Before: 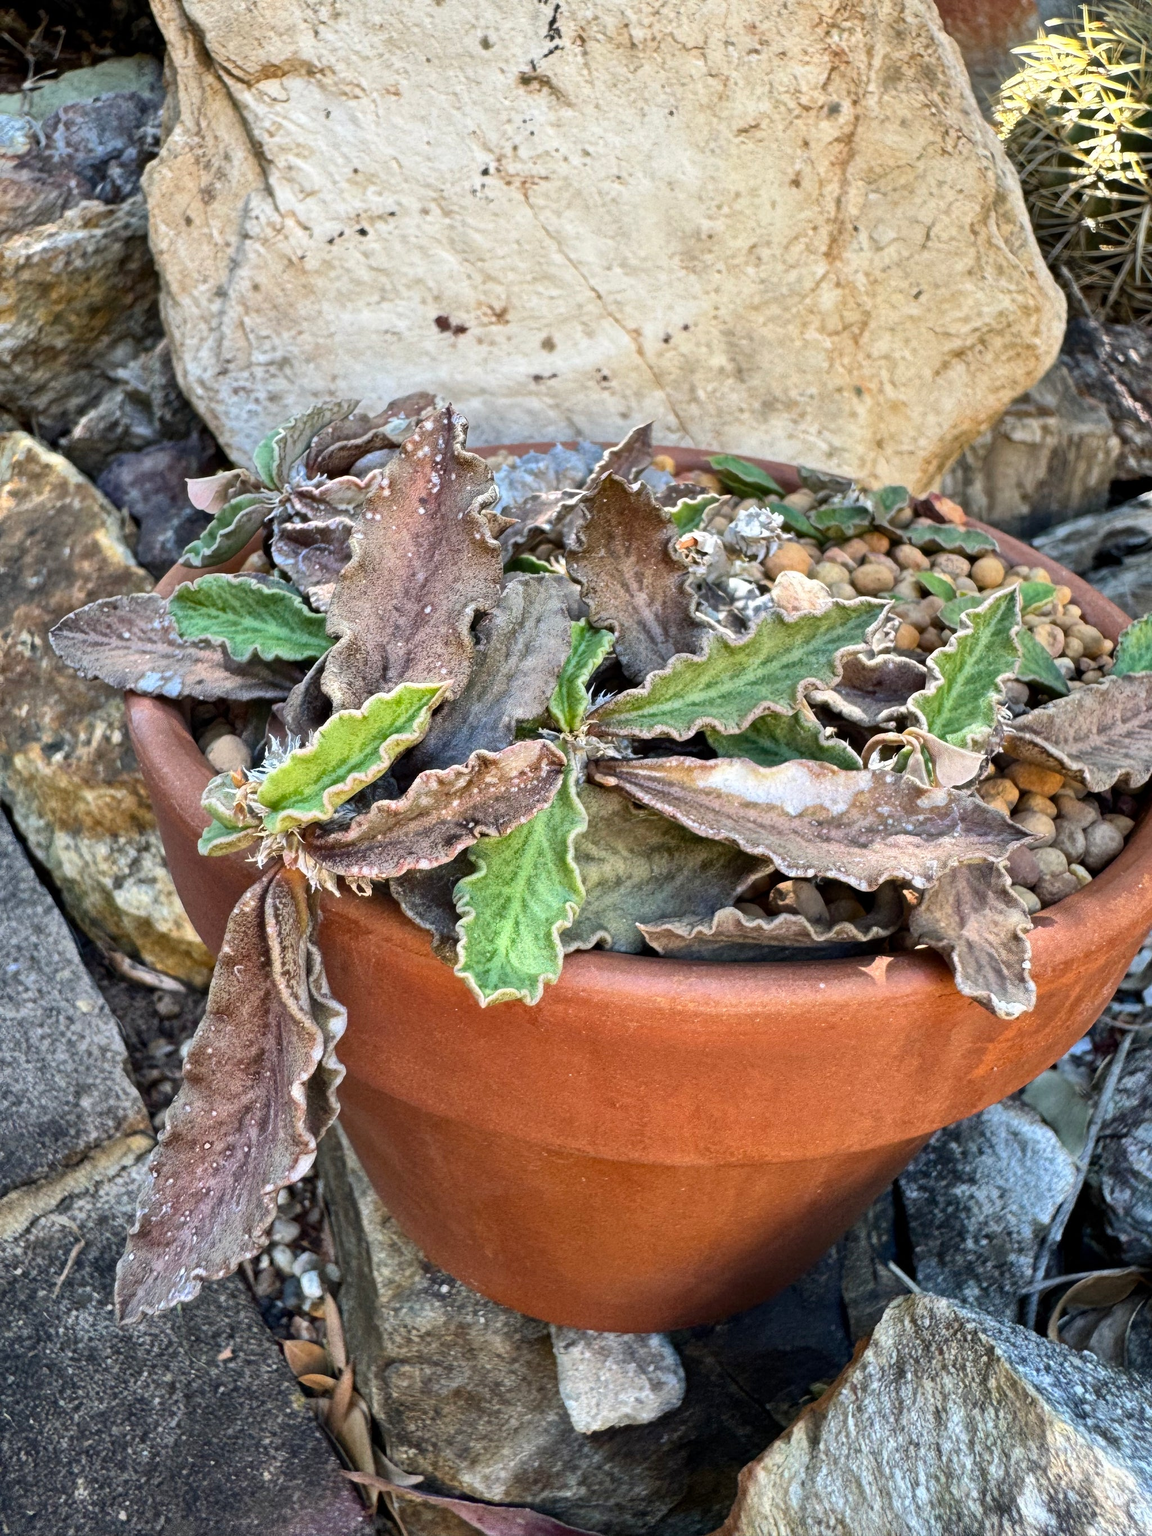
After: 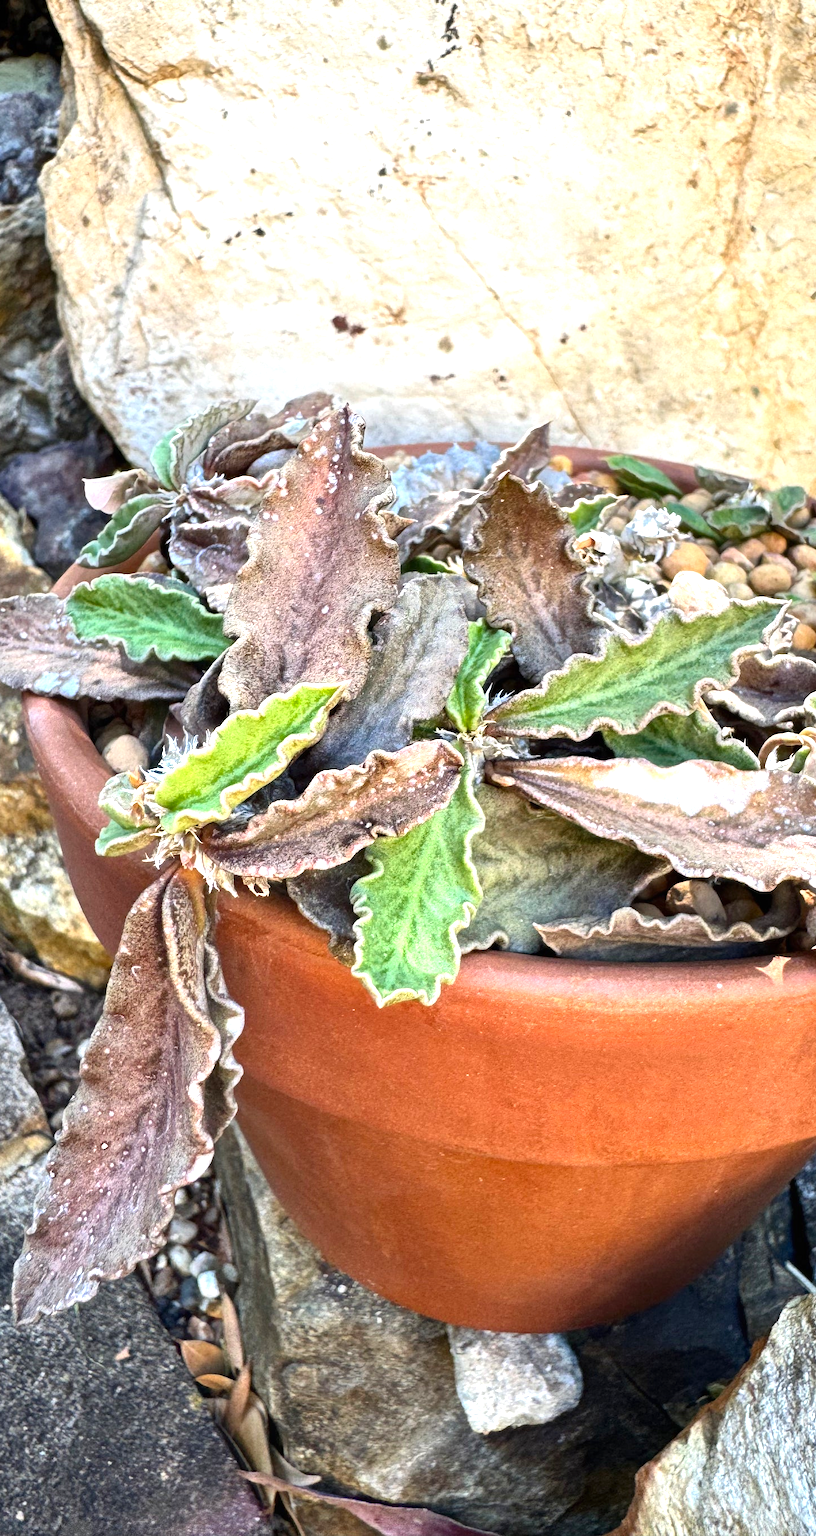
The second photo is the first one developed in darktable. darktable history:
crop and rotate: left 8.951%, right 20.154%
tone equalizer: -8 EV -0.756 EV, -7 EV -0.692 EV, -6 EV -0.607 EV, -5 EV -0.424 EV, -3 EV 0.399 EV, -2 EV 0.6 EV, -1 EV 0.686 EV, +0 EV 0.729 EV, smoothing diameter 24.86%, edges refinement/feathering 8.31, preserve details guided filter
local contrast: mode bilateral grid, contrast 100, coarseness 100, detail 91%, midtone range 0.2
contrast brightness saturation: contrast 0.041, saturation 0.066
